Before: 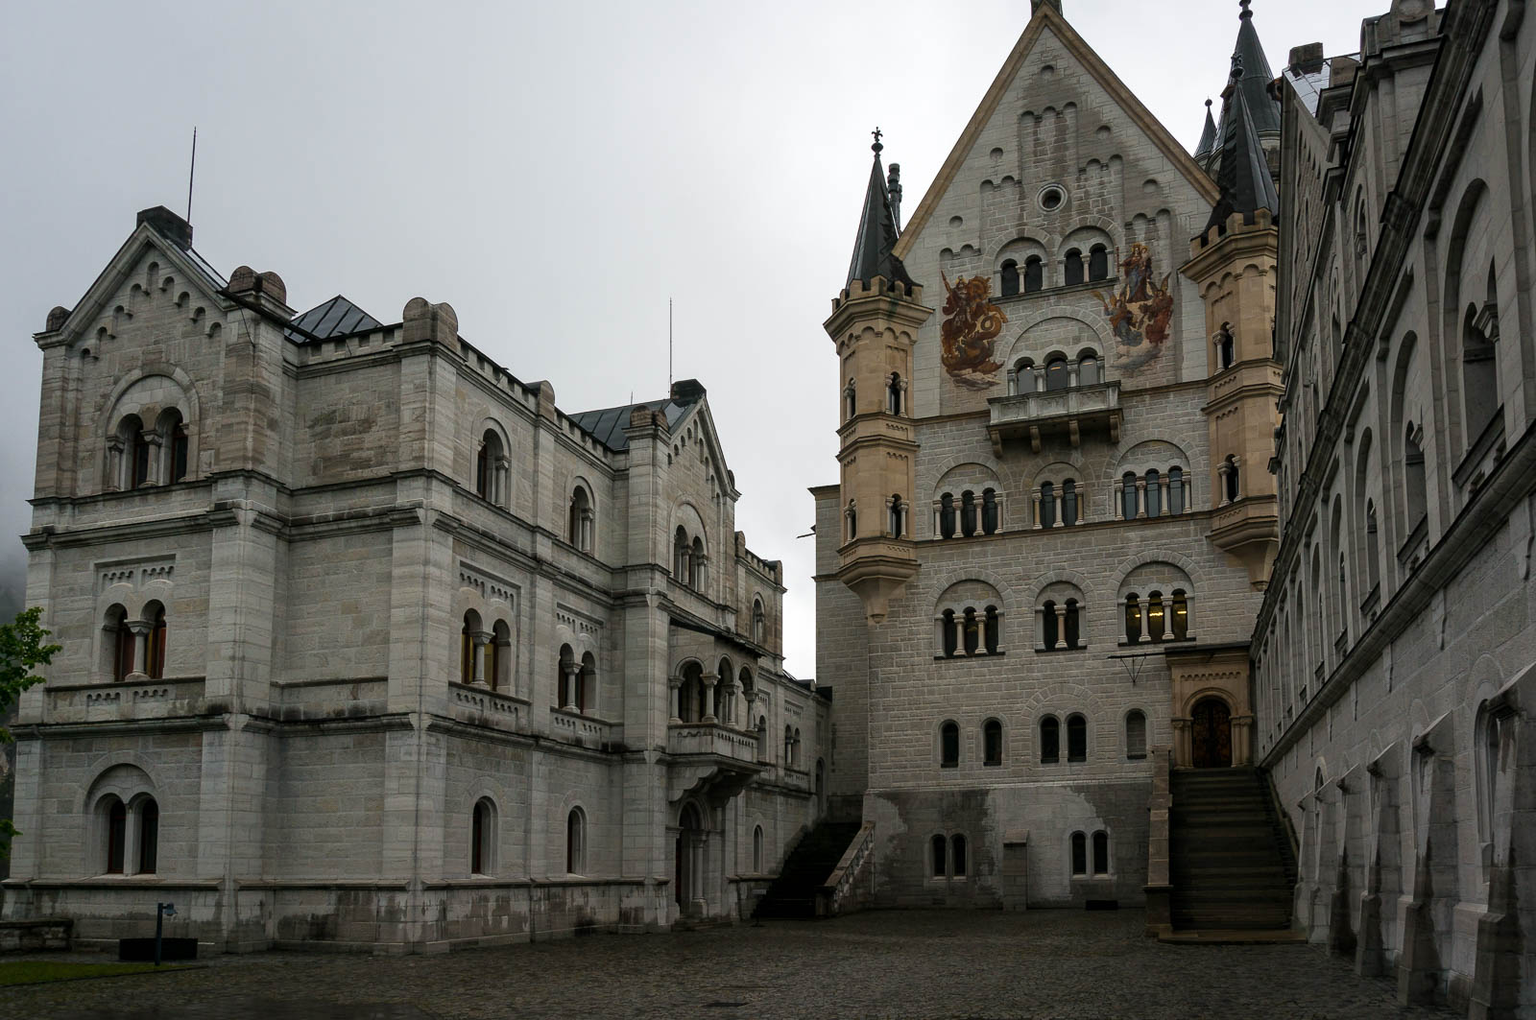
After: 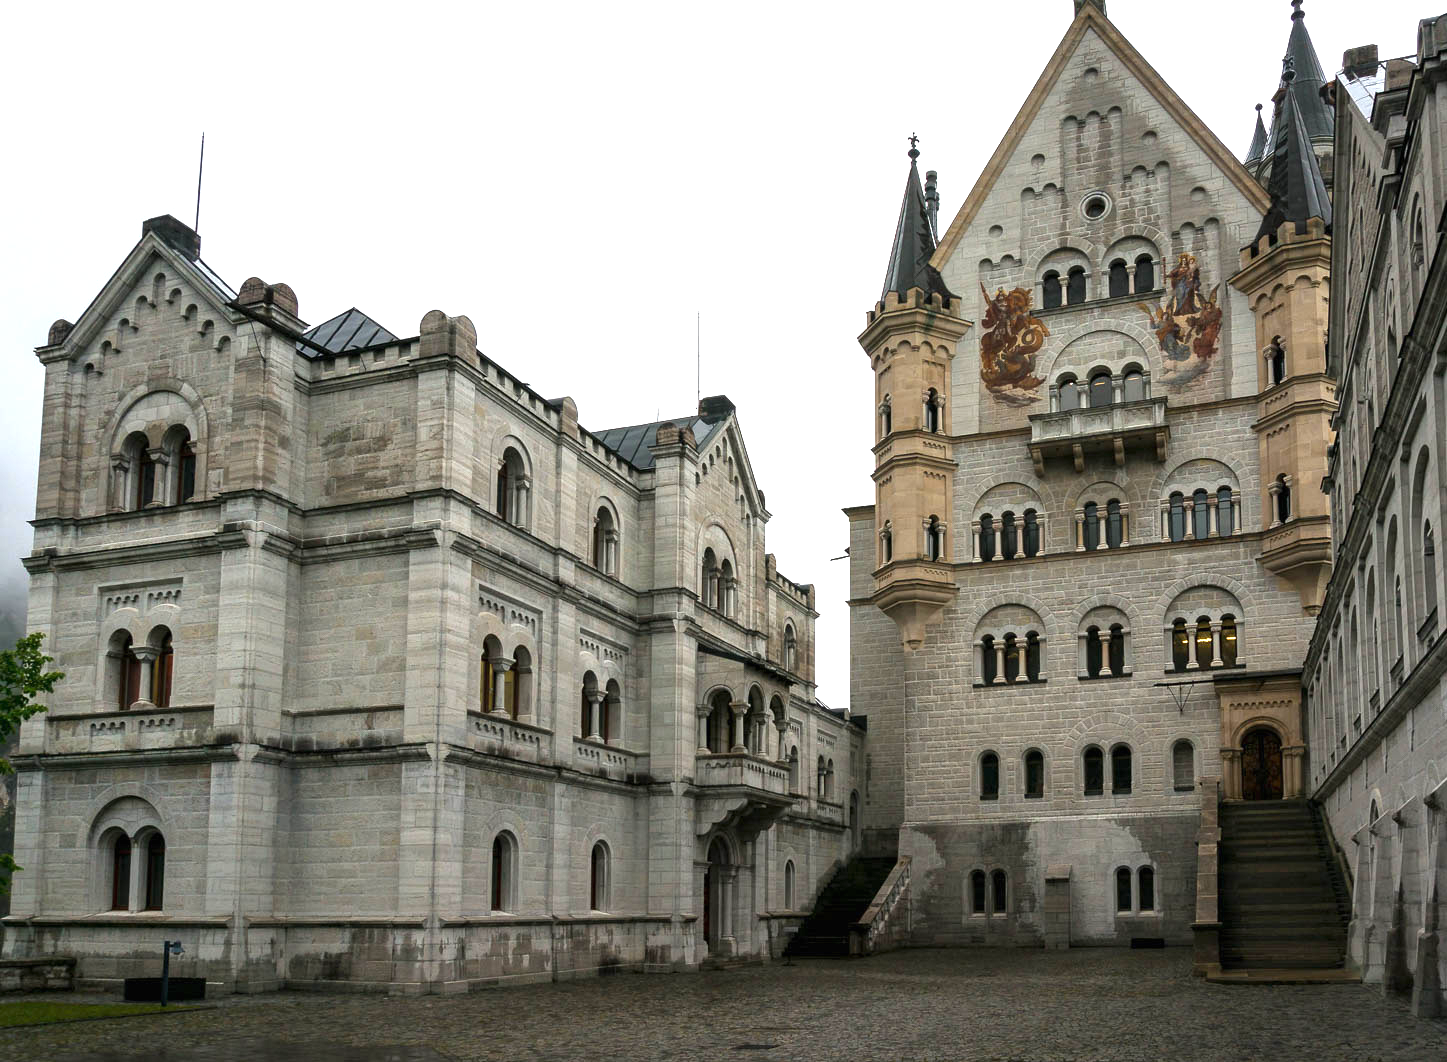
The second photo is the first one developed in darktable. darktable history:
crop: right 9.519%, bottom 0.02%
exposure: black level correction 0, exposure 1.174 EV, compensate exposure bias true, compensate highlight preservation false
